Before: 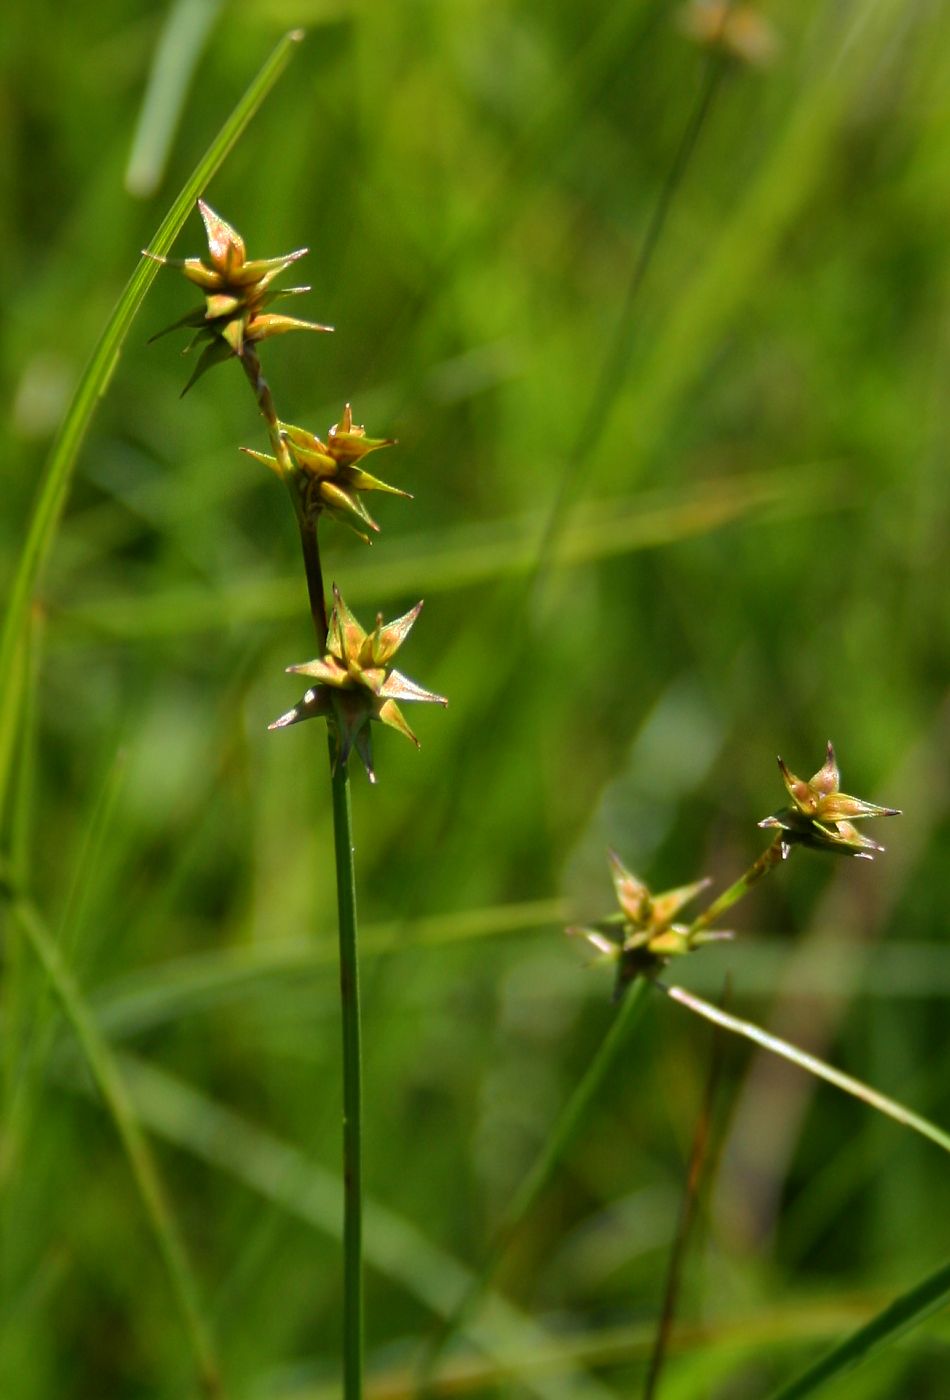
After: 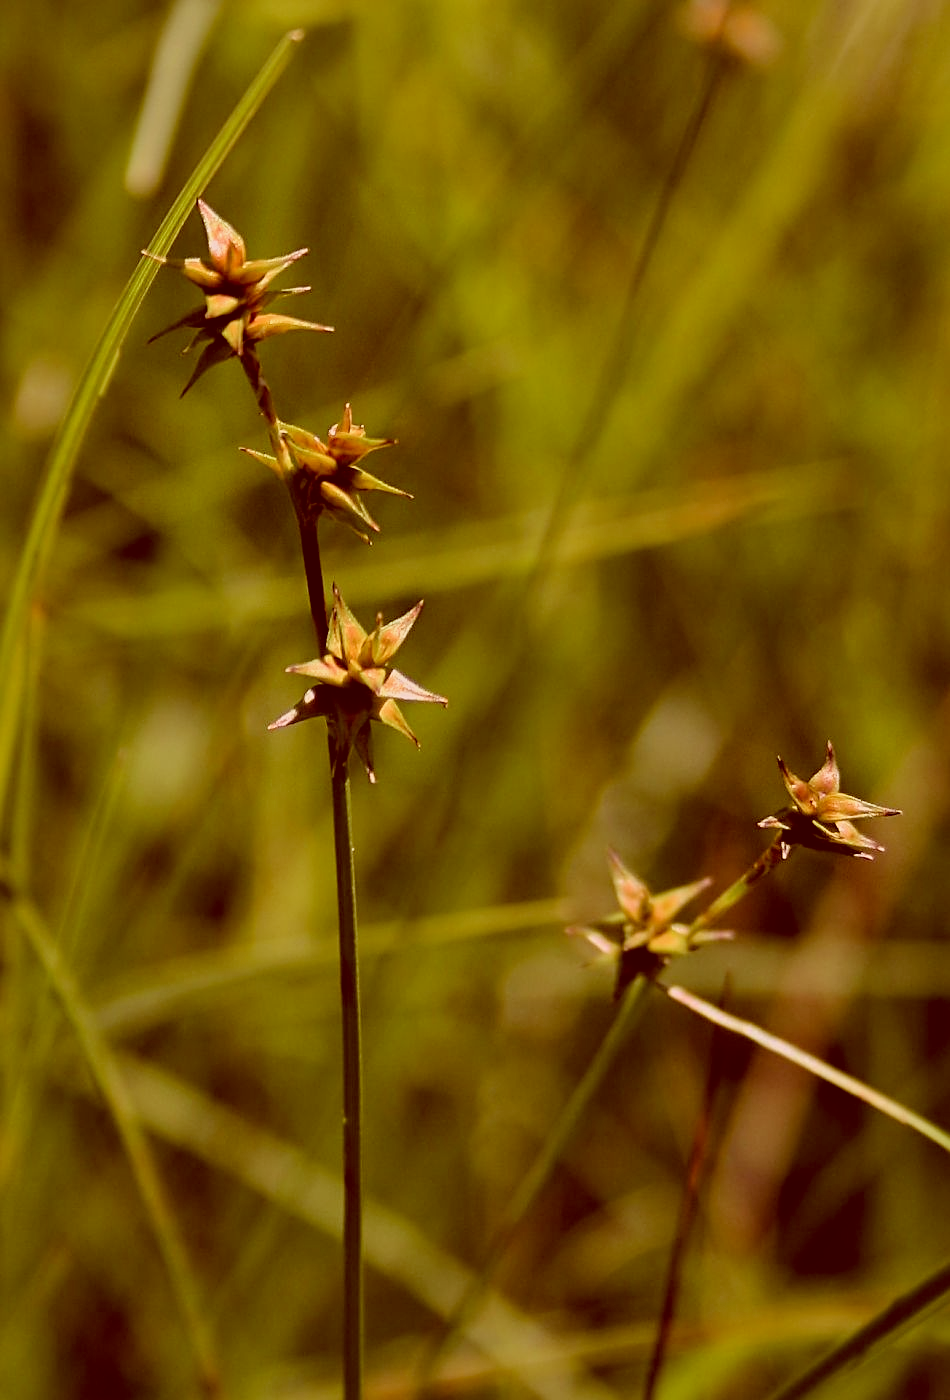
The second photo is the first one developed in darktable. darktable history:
sharpen: on, module defaults
color correction: highlights a* 9.25, highlights b* 8.56, shadows a* 39.74, shadows b* 39.28, saturation 0.799
filmic rgb: middle gray luminance 28.79%, black relative exposure -10.34 EV, white relative exposure 5.5 EV, threshold 2.95 EV, target black luminance 0%, hardness 3.93, latitude 2.18%, contrast 1.129, highlights saturation mix 3.97%, shadows ↔ highlights balance 15.55%, color science v6 (2022), enable highlight reconstruction true
